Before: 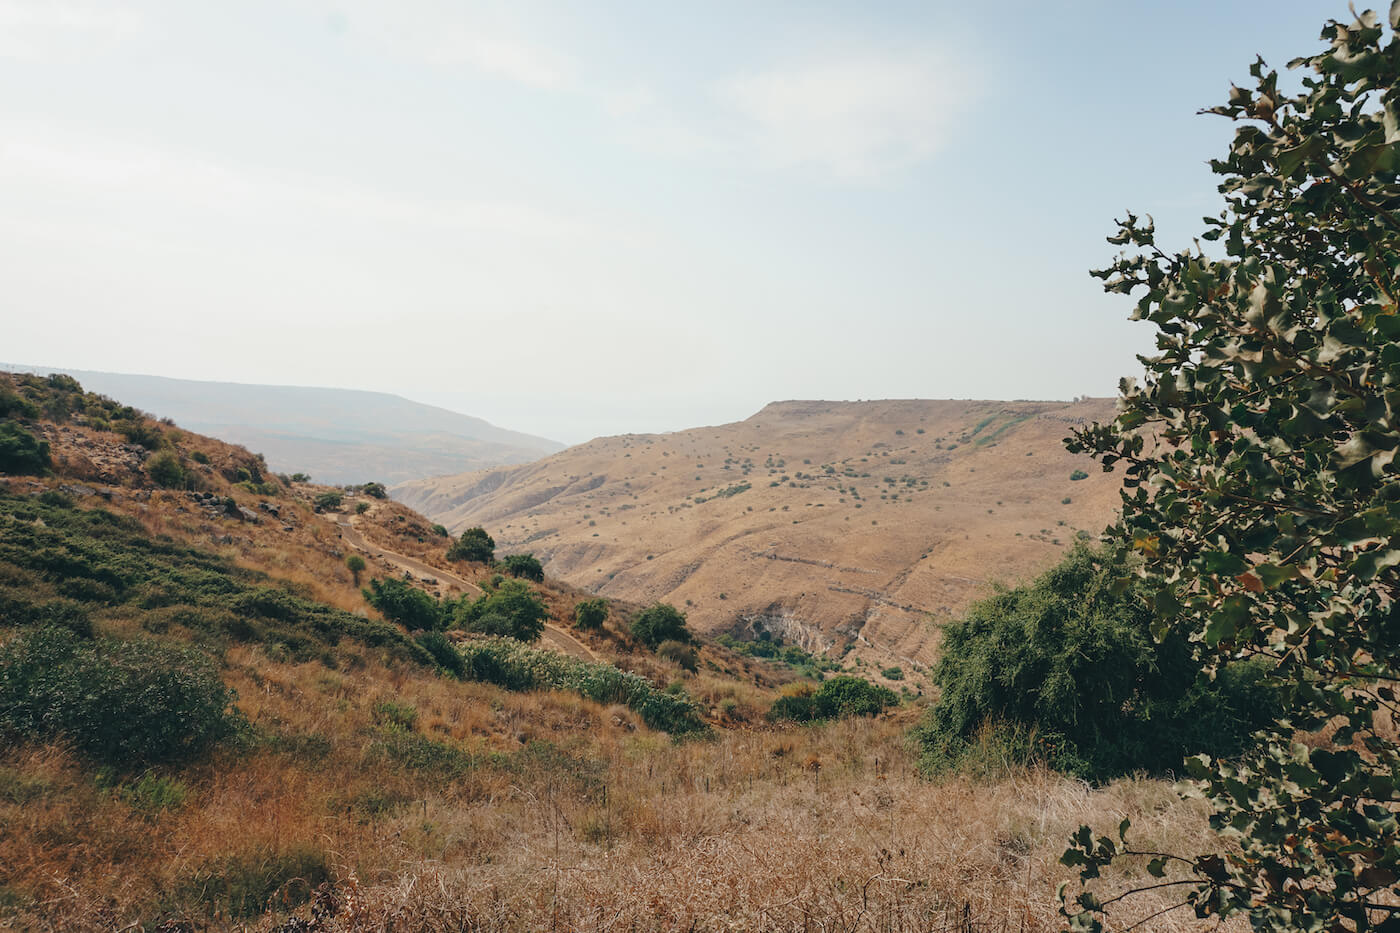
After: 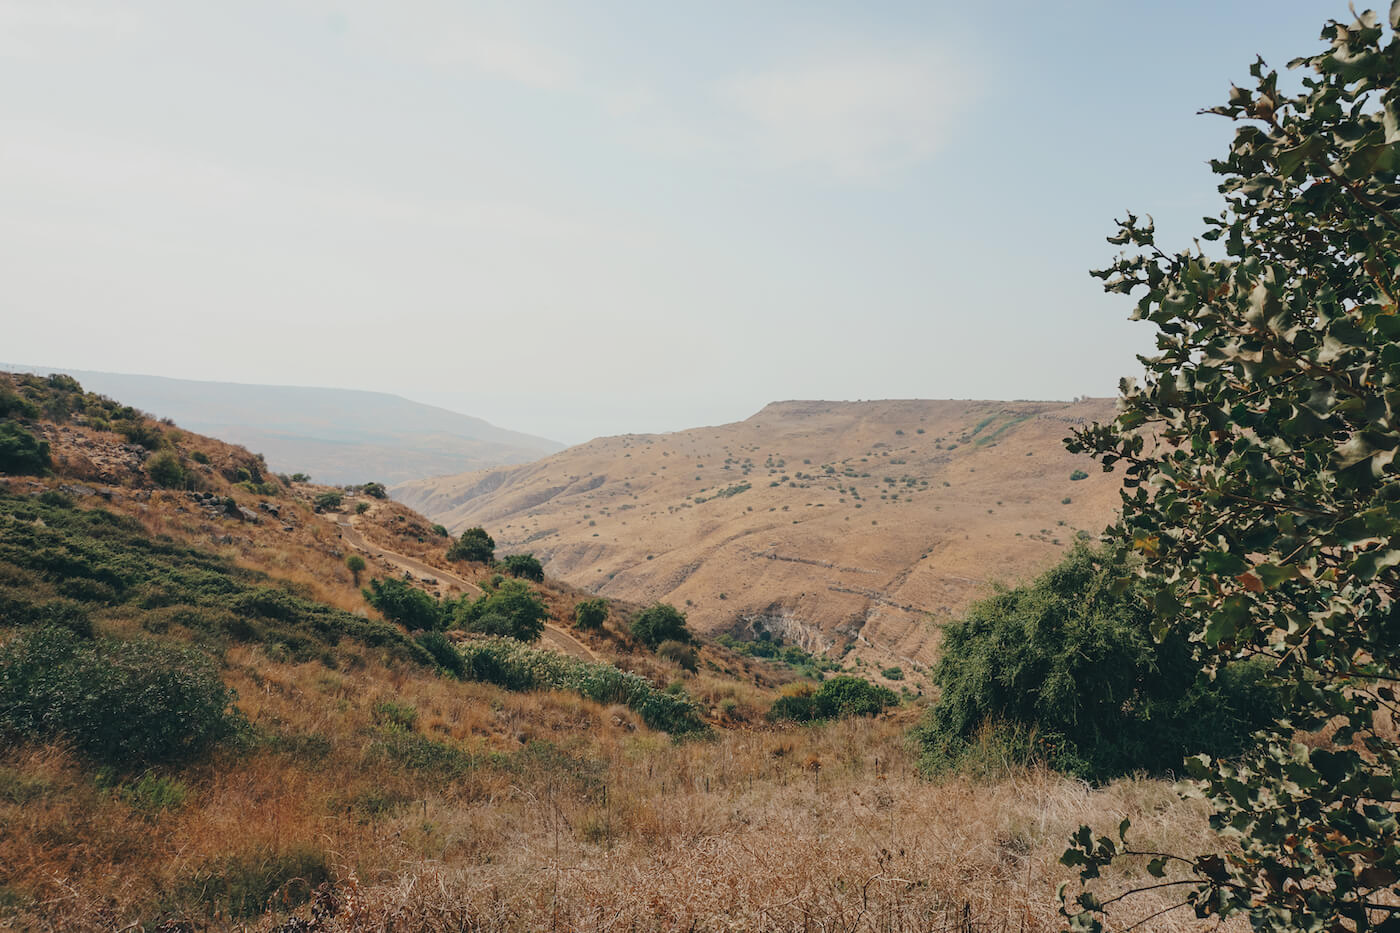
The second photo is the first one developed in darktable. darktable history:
tone equalizer: -8 EV -0.001 EV, -7 EV 0.005 EV, -6 EV -0.041 EV, -5 EV 0.016 EV, -4 EV -0.008 EV, -3 EV 0.016 EV, -2 EV -0.077 EV, -1 EV -0.296 EV, +0 EV -0.61 EV, edges refinement/feathering 500, mask exposure compensation -1.57 EV, preserve details no
